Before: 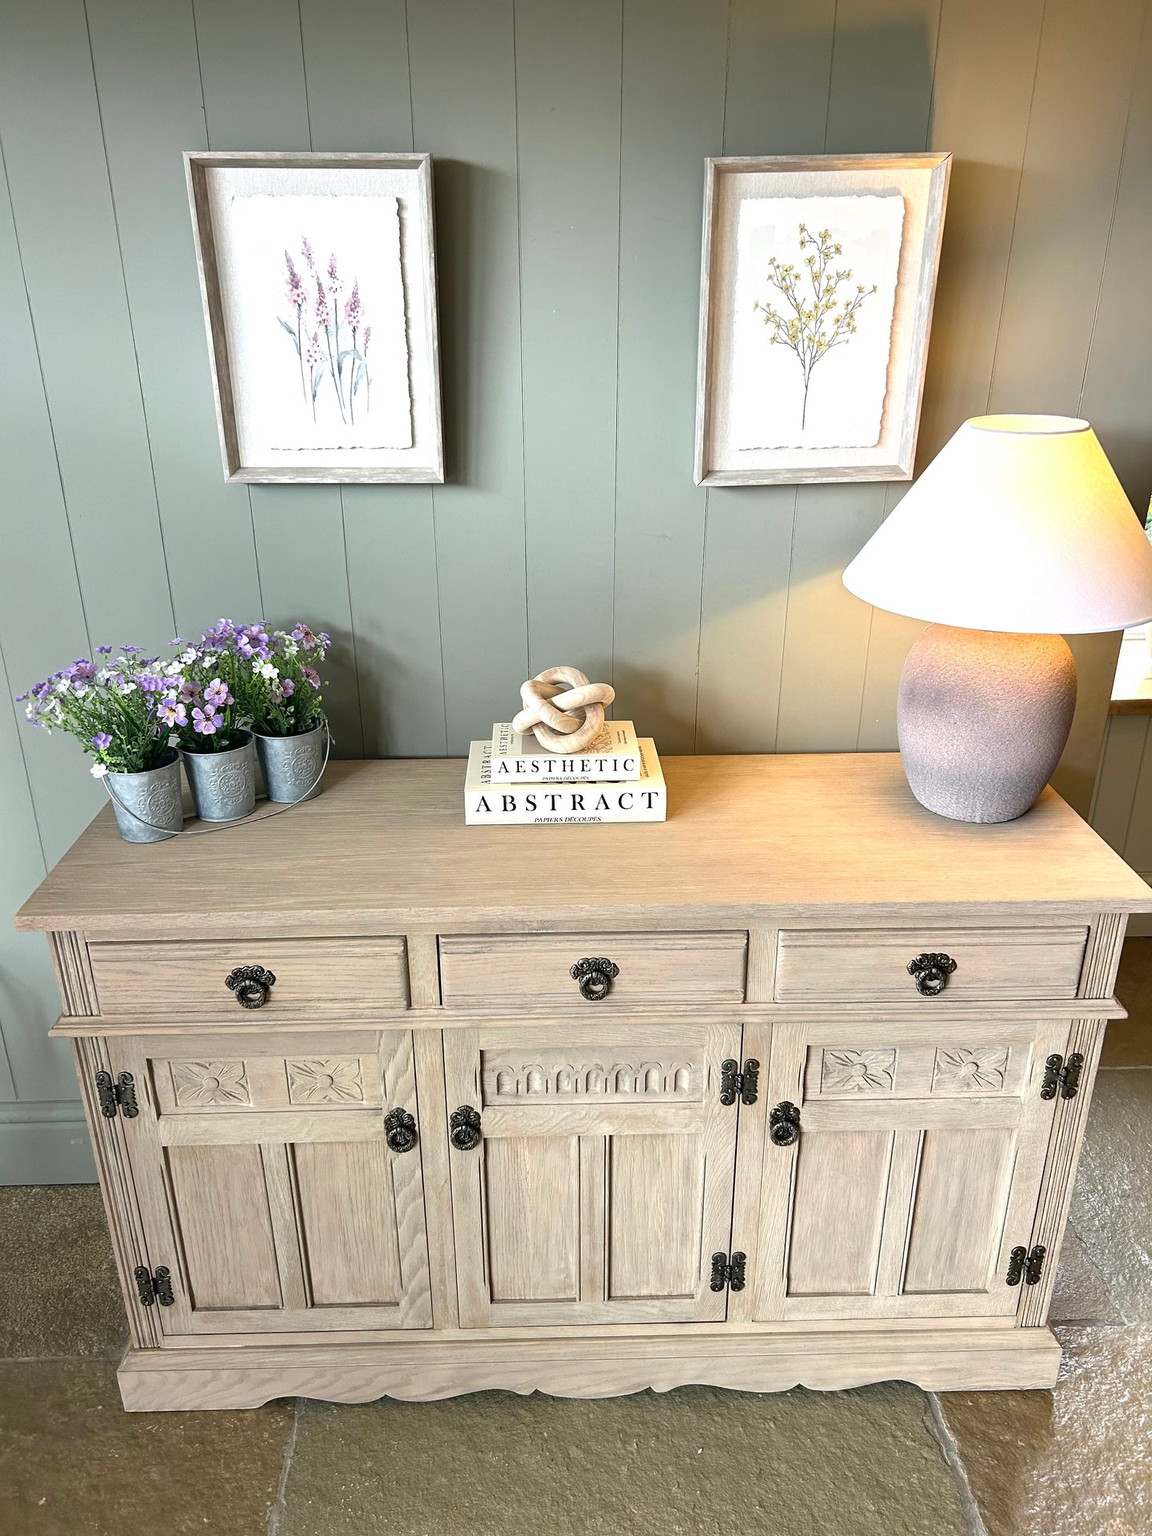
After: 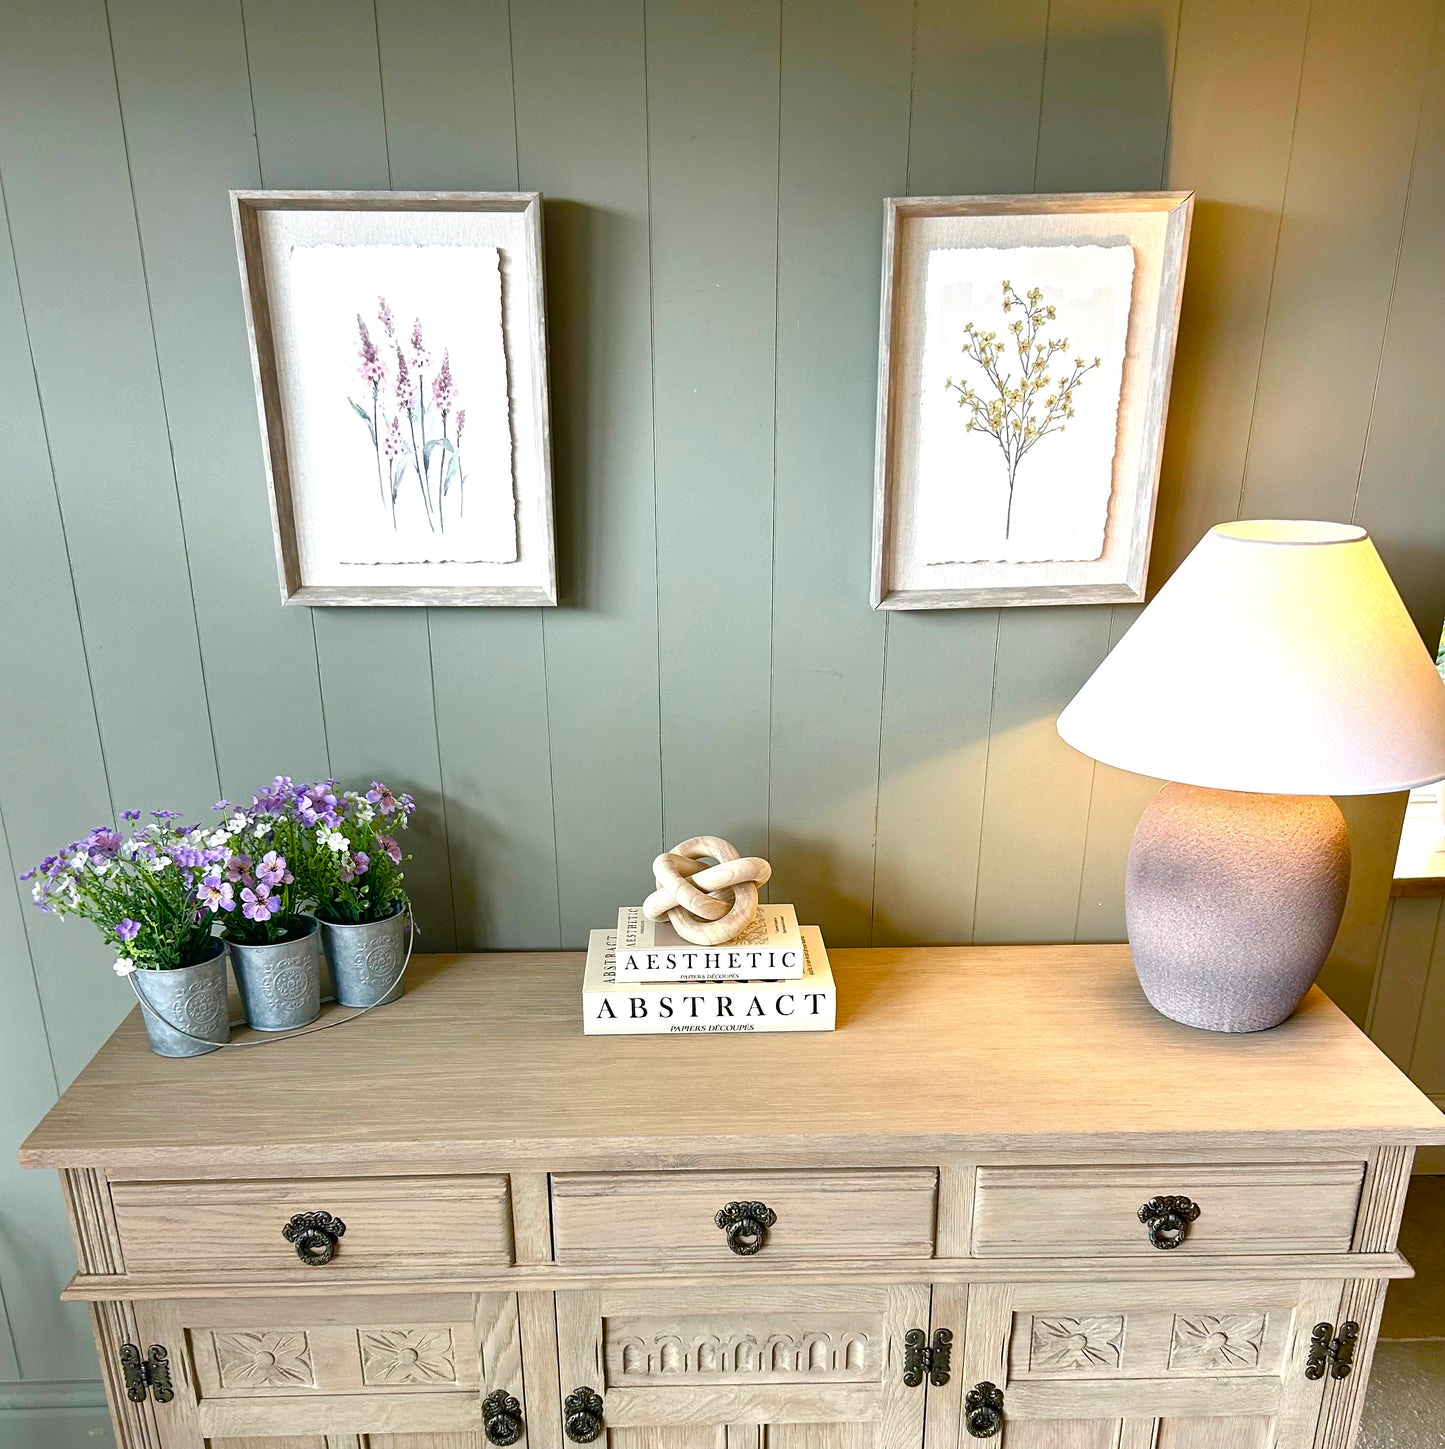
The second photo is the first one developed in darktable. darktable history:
crop: bottom 24.782%
shadows and highlights: shadows 36.42, highlights -27.97, soften with gaussian
color balance rgb: perceptual saturation grading › global saturation 25.187%, perceptual saturation grading › highlights -50.269%, perceptual saturation grading › shadows 30.147%, global vibrance 39.375%
